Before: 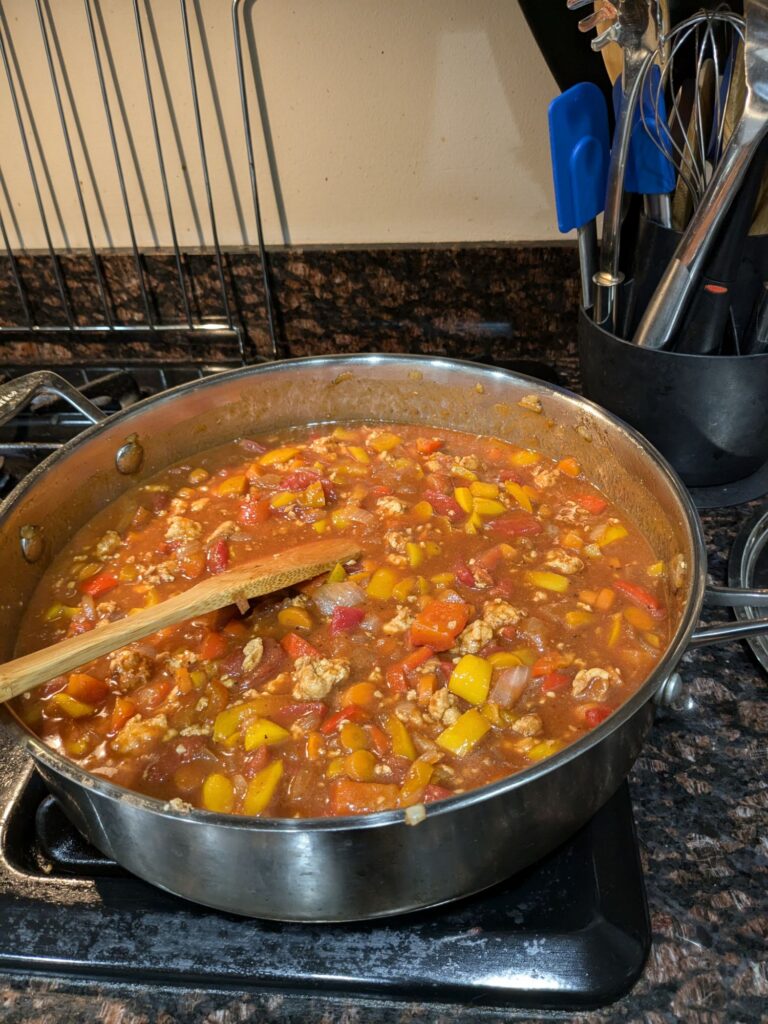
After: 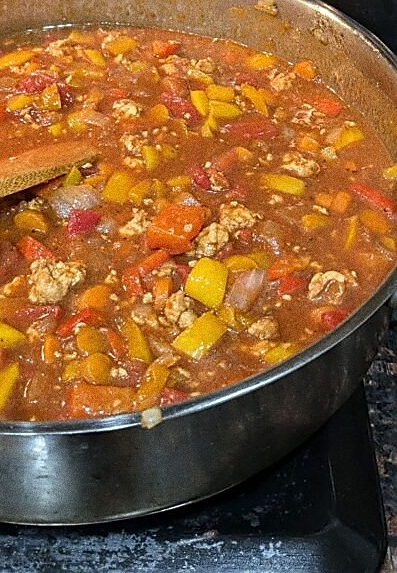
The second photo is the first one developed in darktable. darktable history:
shadows and highlights: radius 108.52, shadows 23.73, highlights -59.32, low approximation 0.01, soften with gaussian
sharpen: radius 1.4, amount 1.25, threshold 0.7
grain: coarseness 0.09 ISO, strength 40%
crop: left 34.479%, top 38.822%, right 13.718%, bottom 5.172%
